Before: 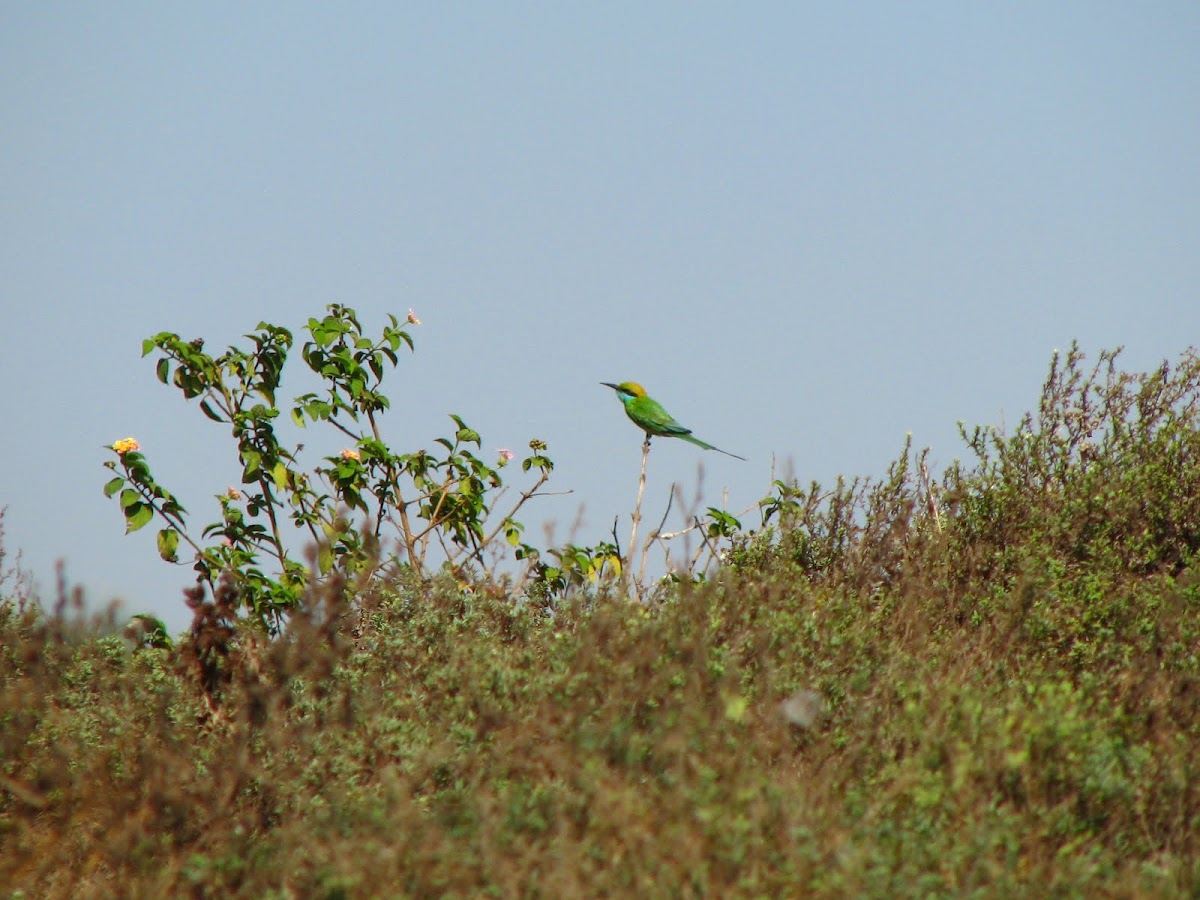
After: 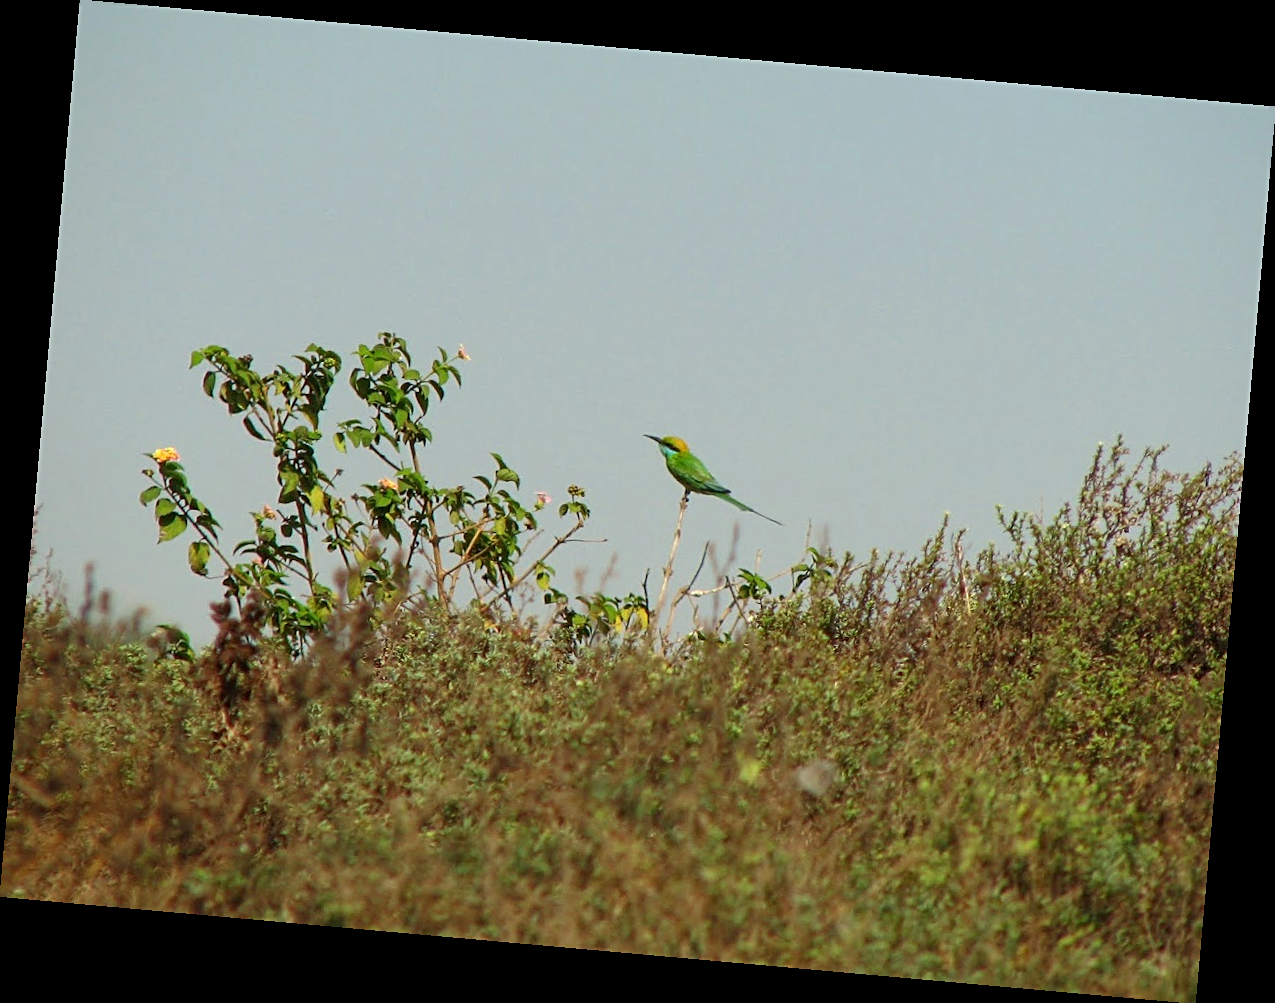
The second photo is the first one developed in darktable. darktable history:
sharpen: radius 2.167, amount 0.381, threshold 0
white balance: red 1.029, blue 0.92
rotate and perspective: rotation 5.12°, automatic cropping off
